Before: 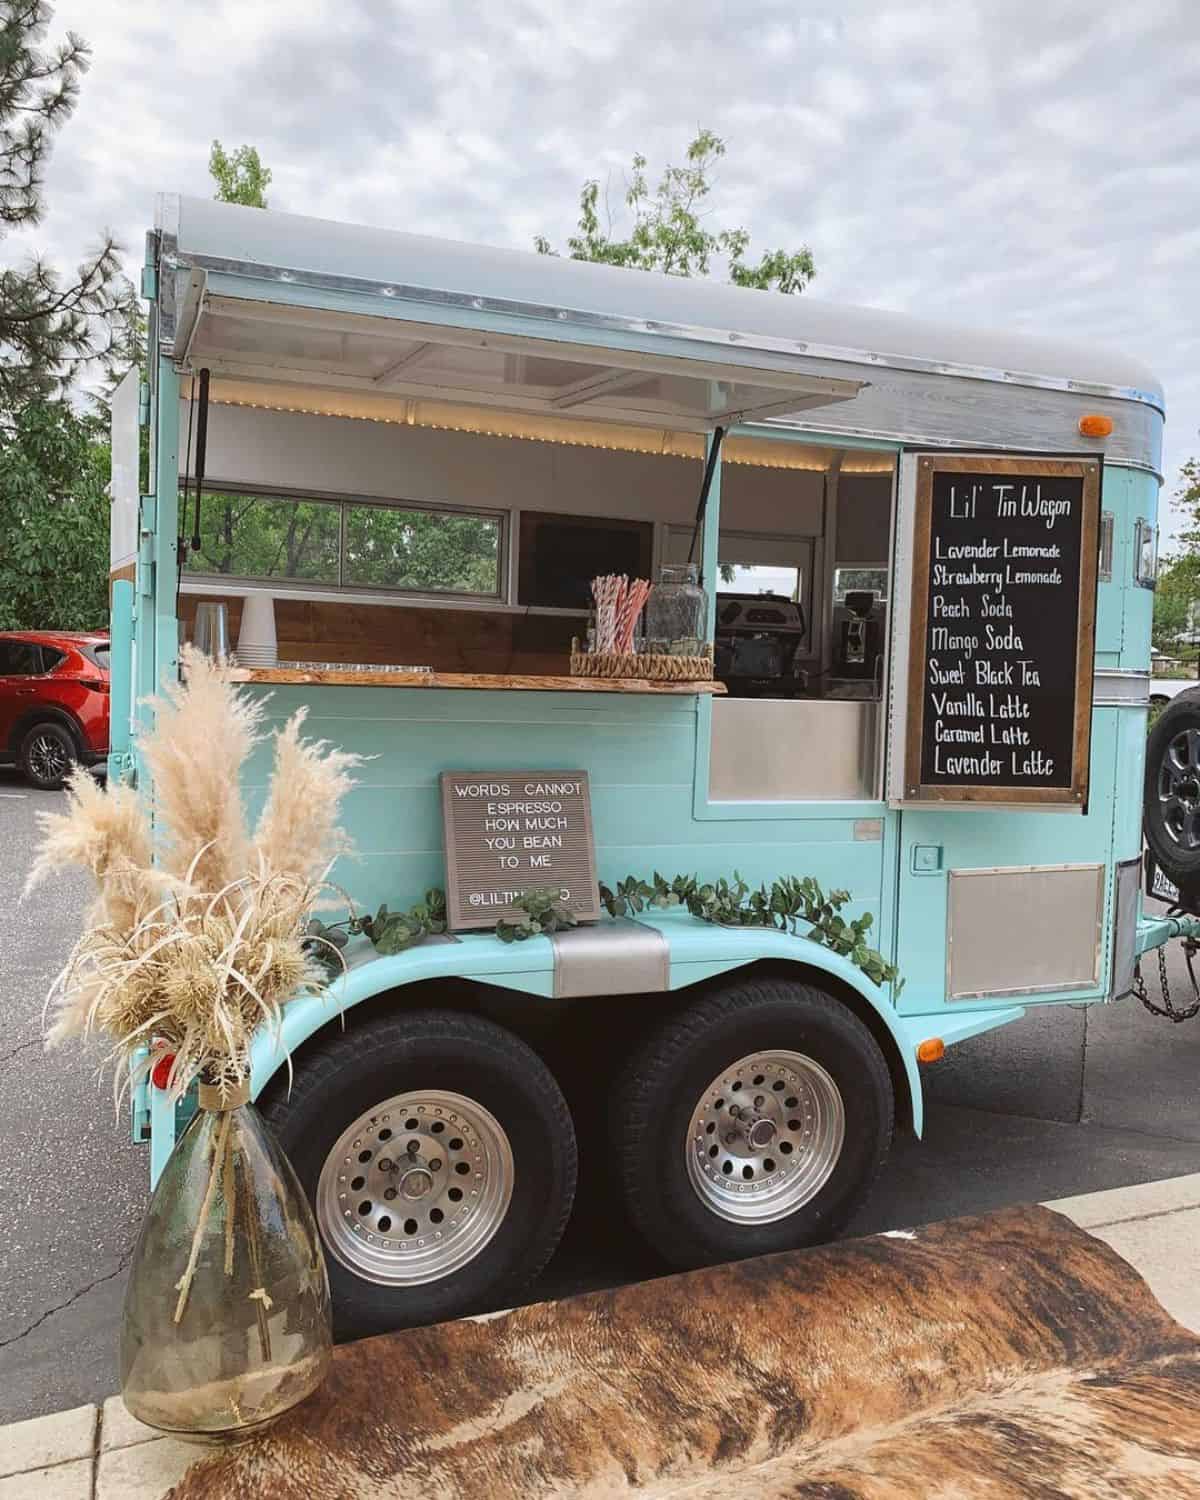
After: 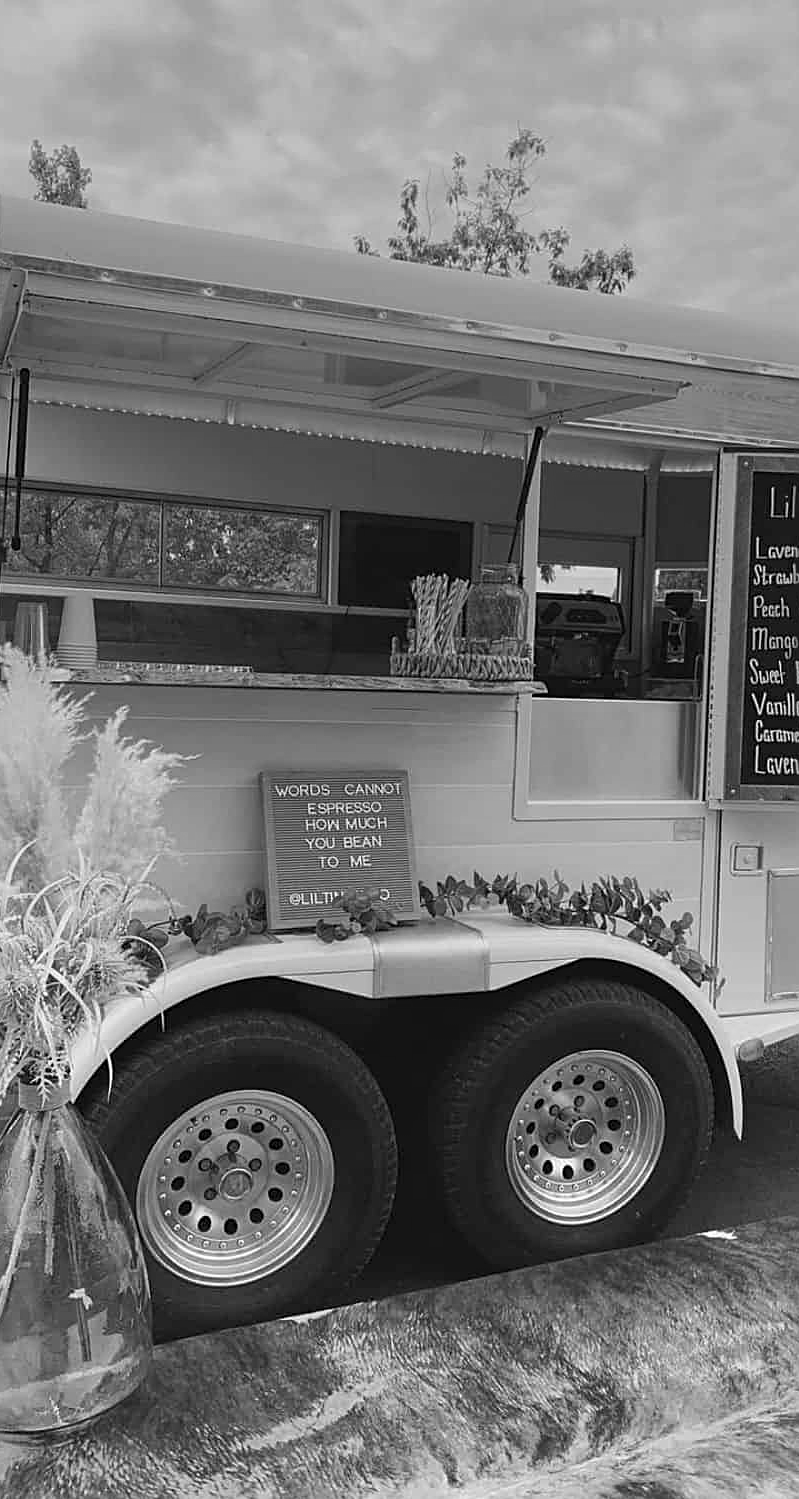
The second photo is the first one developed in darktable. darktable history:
monochrome: on, module defaults
sharpen: on, module defaults
graduated density: hue 238.83°, saturation 50%
crop and rotate: left 15.055%, right 18.278%
